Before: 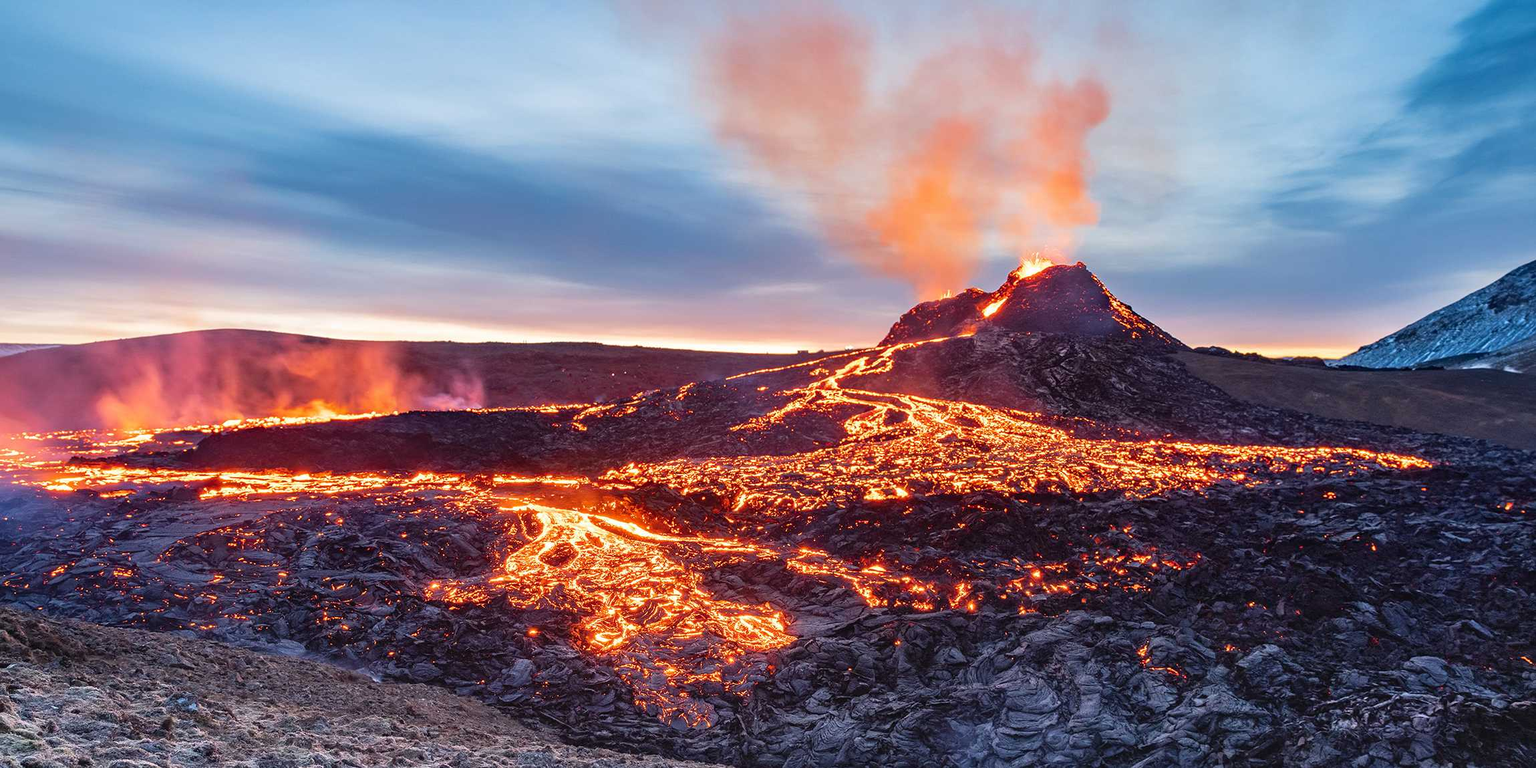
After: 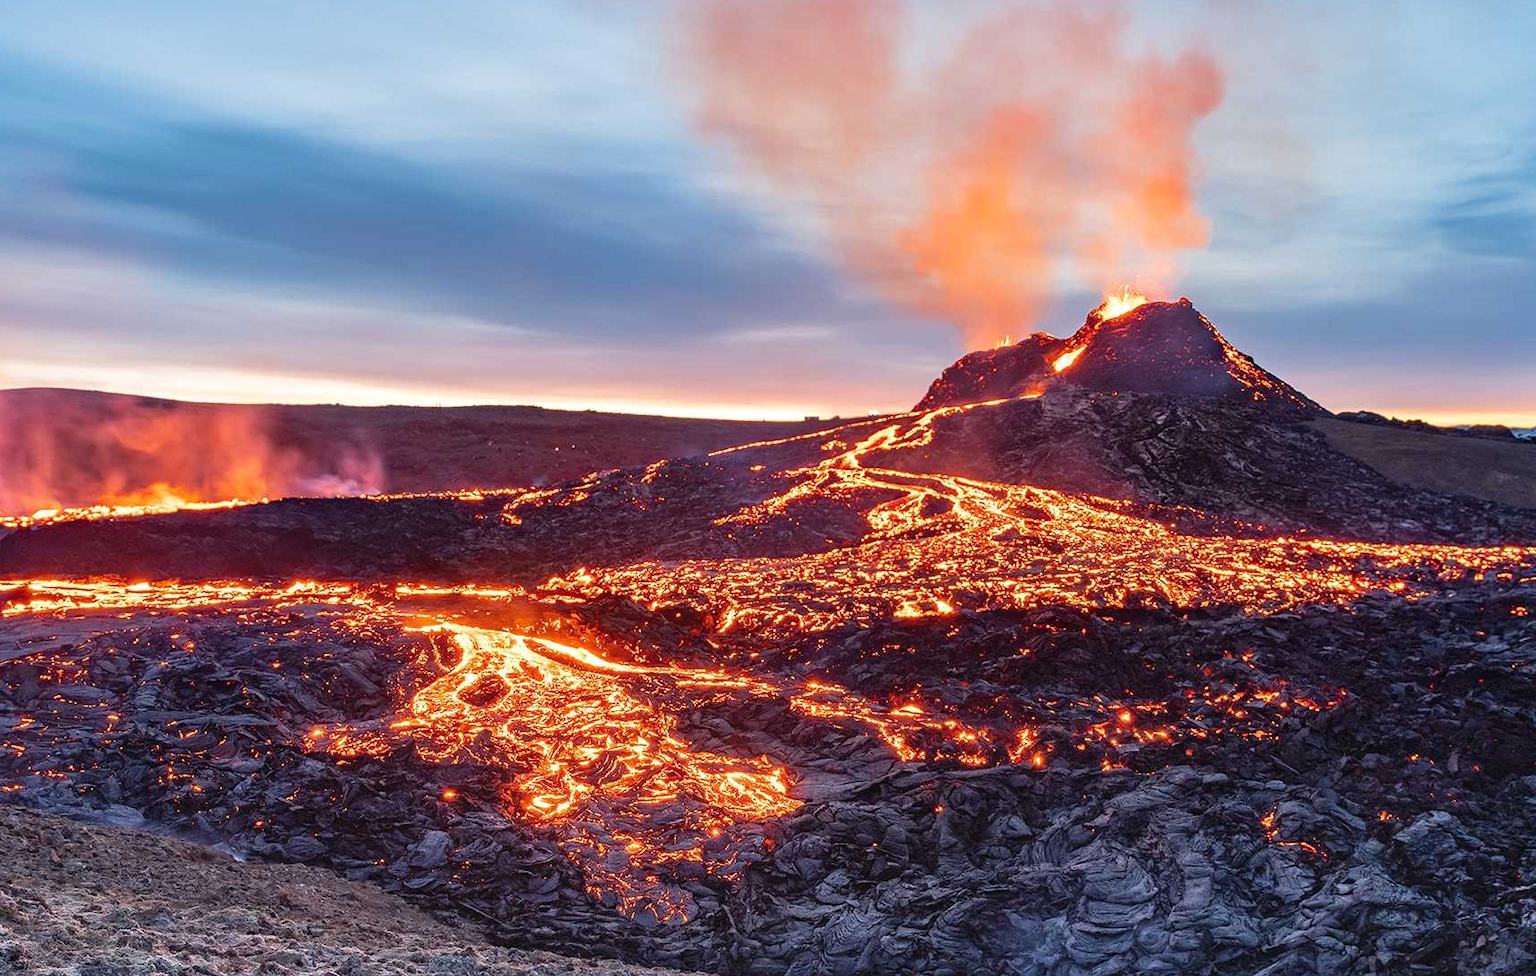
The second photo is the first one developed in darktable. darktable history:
tone equalizer: smoothing 1
crop and rotate: left 12.941%, top 5.246%, right 12.568%
